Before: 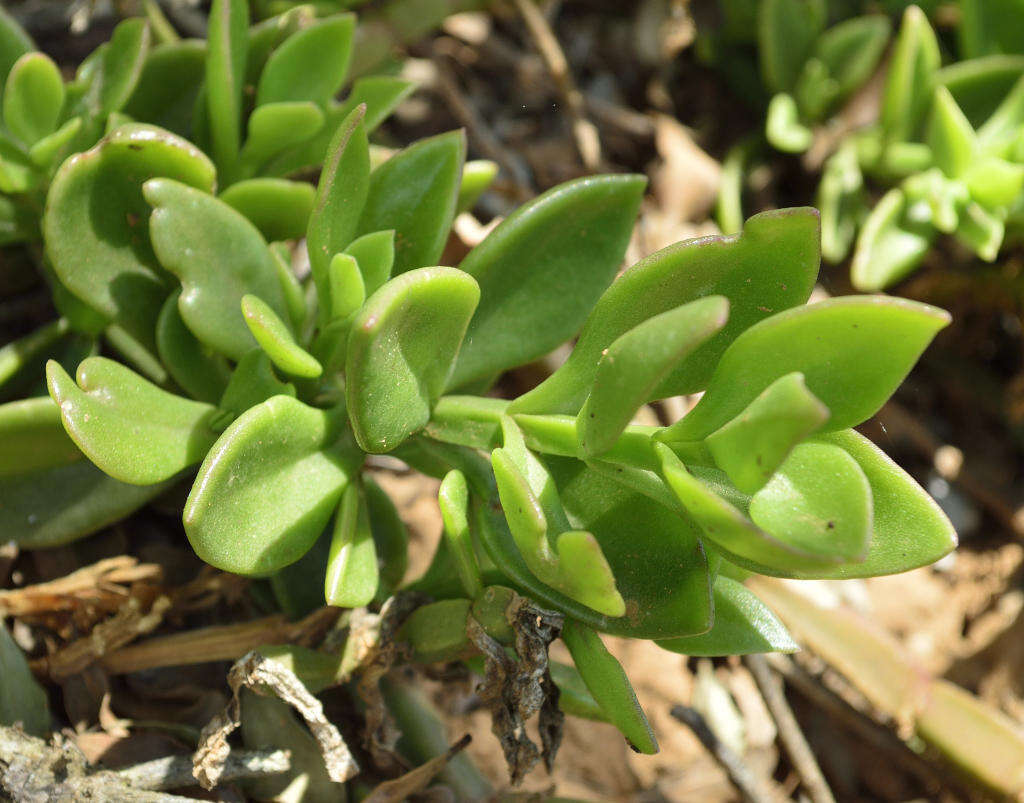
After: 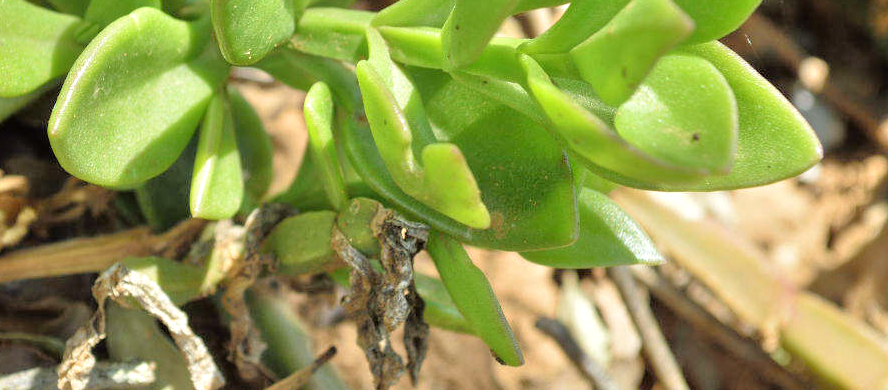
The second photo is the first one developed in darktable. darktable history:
crop and rotate: left 13.245%, top 48.565%, bottom 2.819%
tone equalizer: -7 EV 0.164 EV, -6 EV 0.575 EV, -5 EV 1.16 EV, -4 EV 1.34 EV, -3 EV 1.16 EV, -2 EV 0.6 EV, -1 EV 0.166 EV, mask exposure compensation -0.493 EV
